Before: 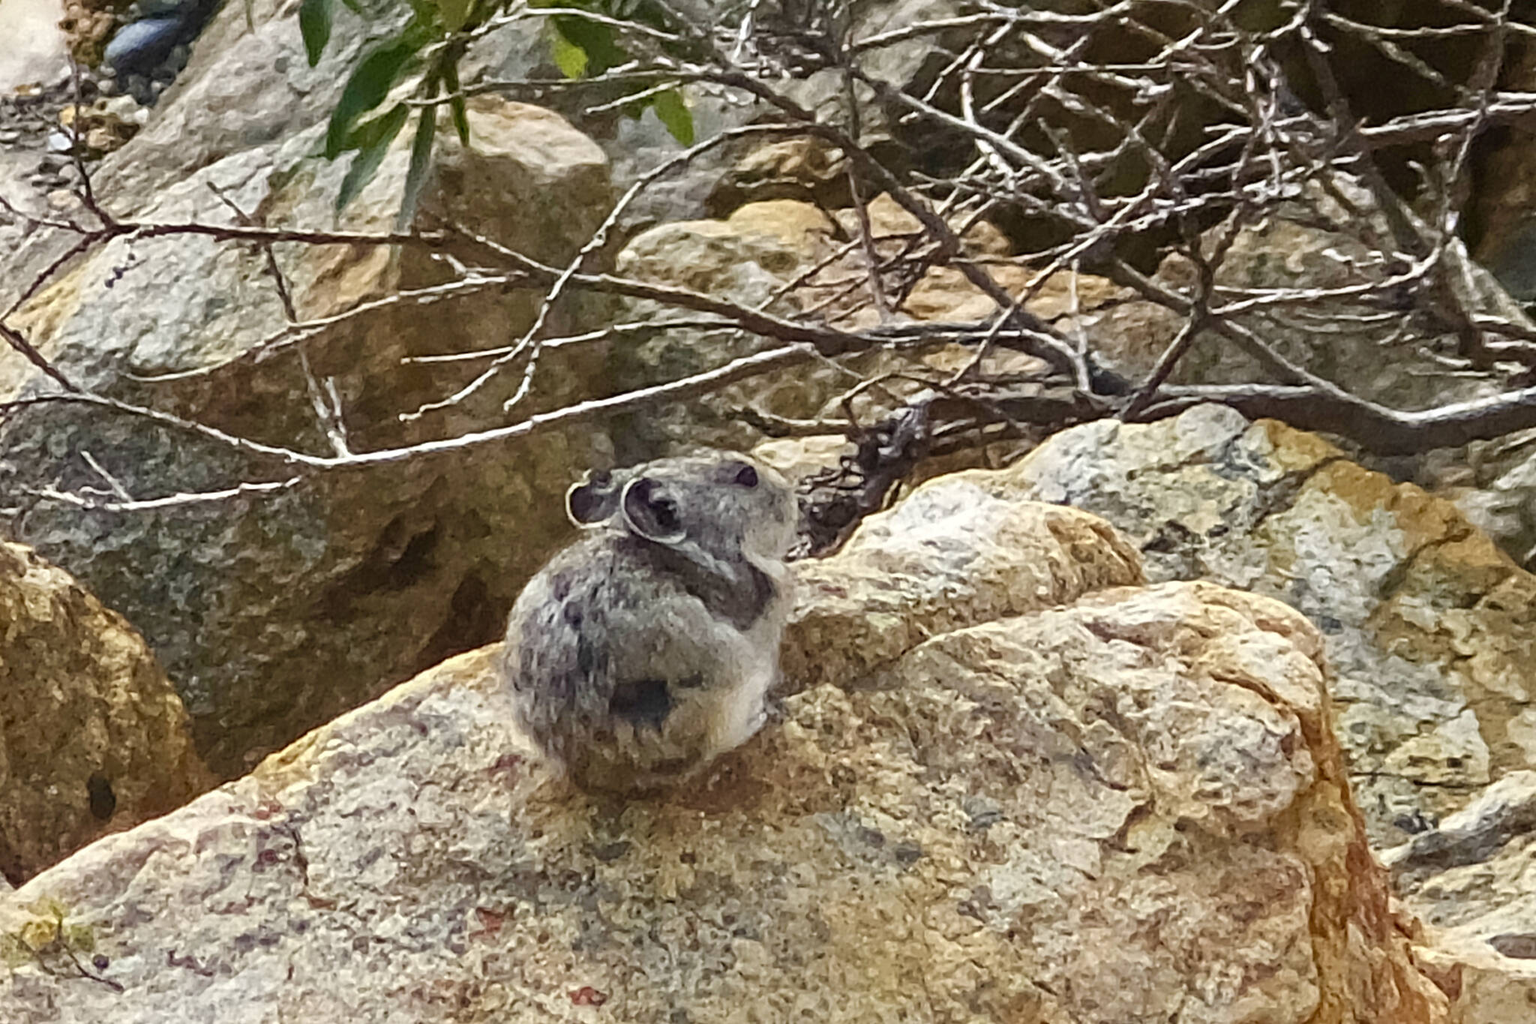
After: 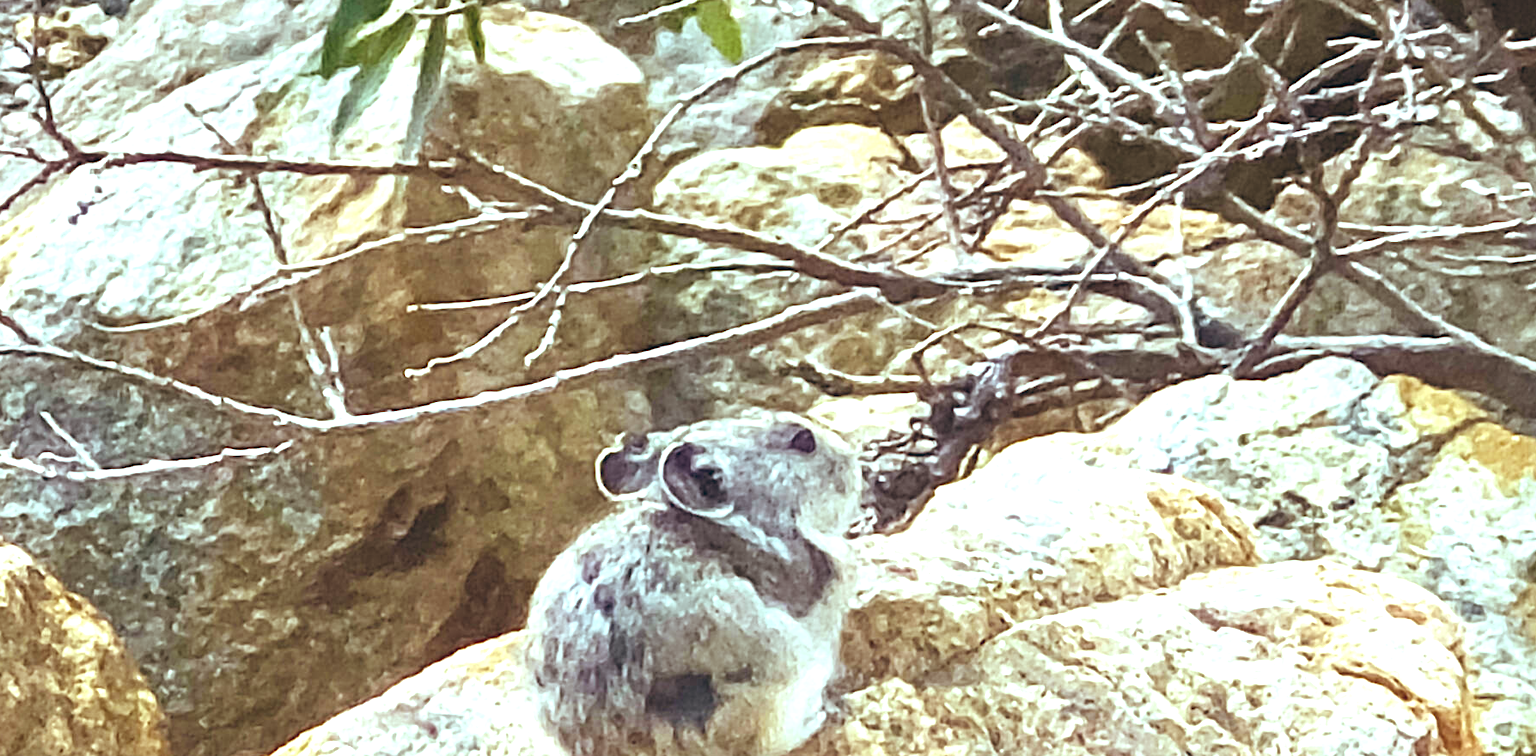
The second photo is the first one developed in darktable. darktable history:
color balance: lift [1.003, 0.993, 1.001, 1.007], gamma [1.018, 1.072, 0.959, 0.928], gain [0.974, 0.873, 1.031, 1.127]
crop: left 3.015%, top 8.969%, right 9.647%, bottom 26.457%
exposure: black level correction 0, exposure 1.4 EV, compensate highlight preservation false
